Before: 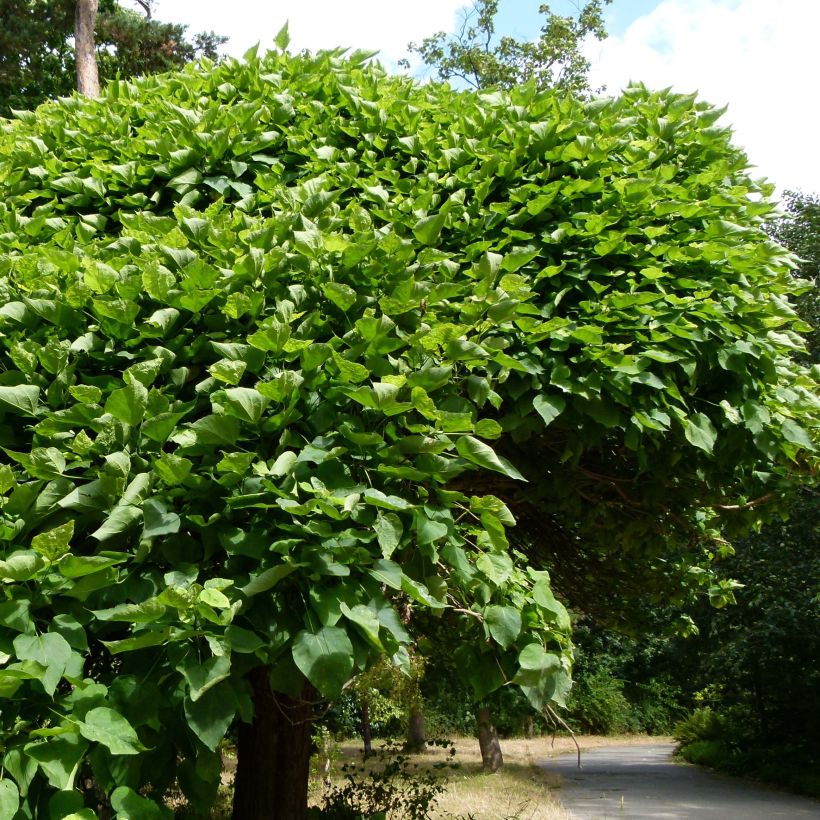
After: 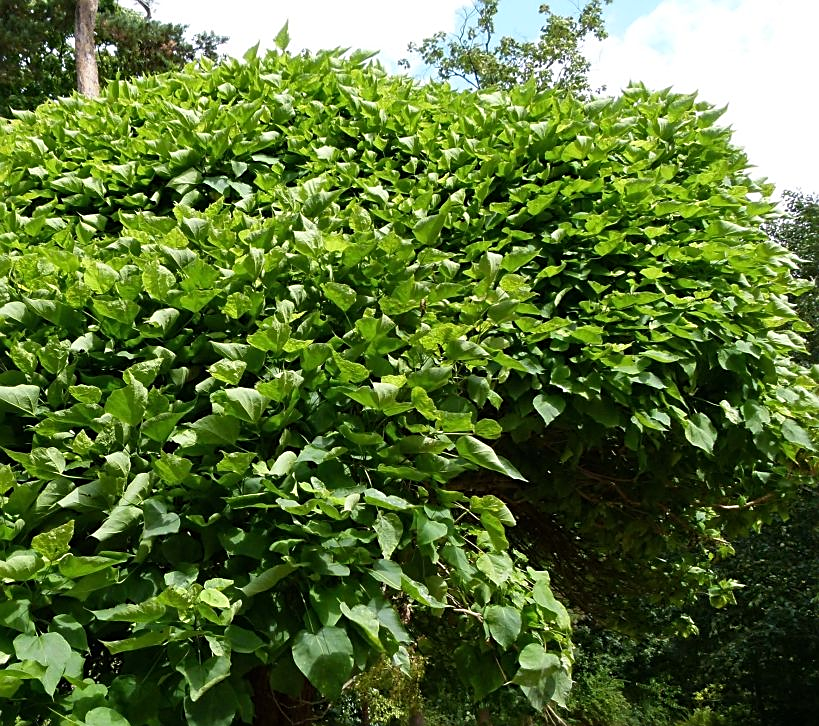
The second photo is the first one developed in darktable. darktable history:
color zones: curves: ch0 [(0.068, 0.464) (0.25, 0.5) (0.48, 0.508) (0.75, 0.536) (0.886, 0.476) (0.967, 0.456)]; ch1 [(0.066, 0.456) (0.25, 0.5) (0.616, 0.508) (0.746, 0.56) (0.934, 0.444)]
sharpen: on, module defaults
crop and rotate: top 0%, bottom 11.358%
